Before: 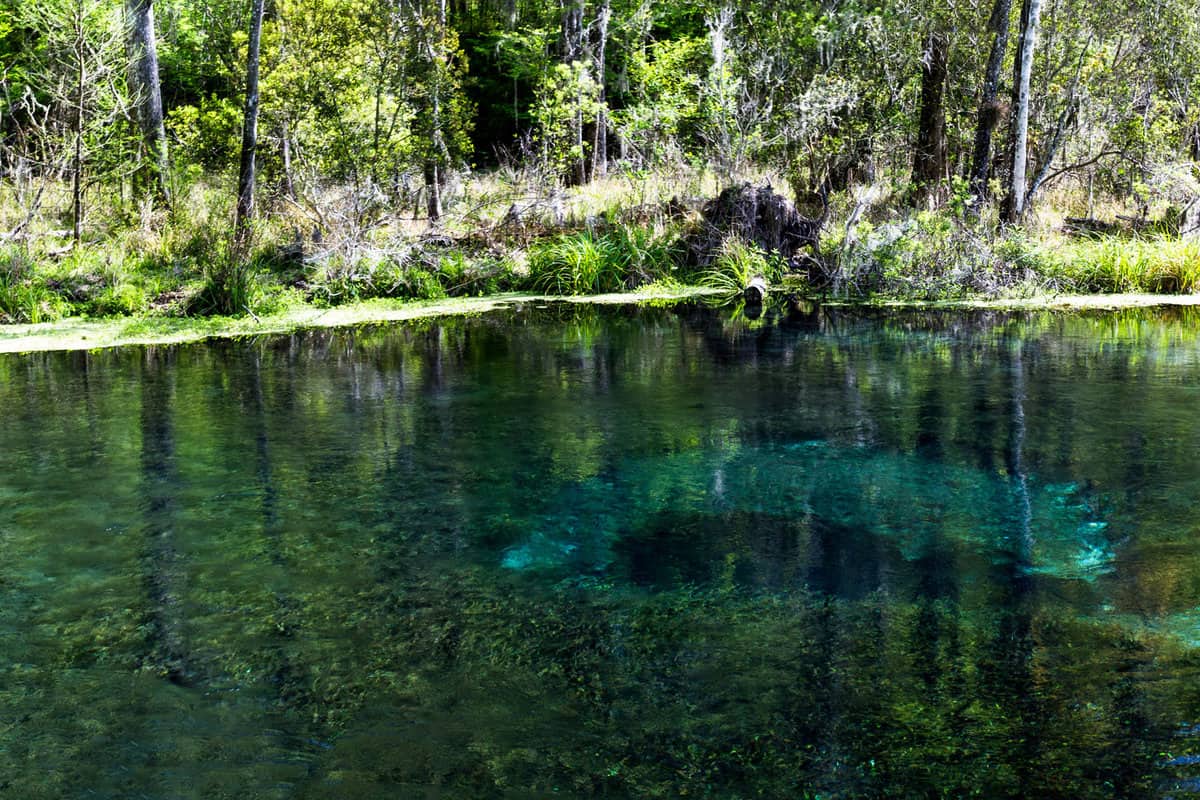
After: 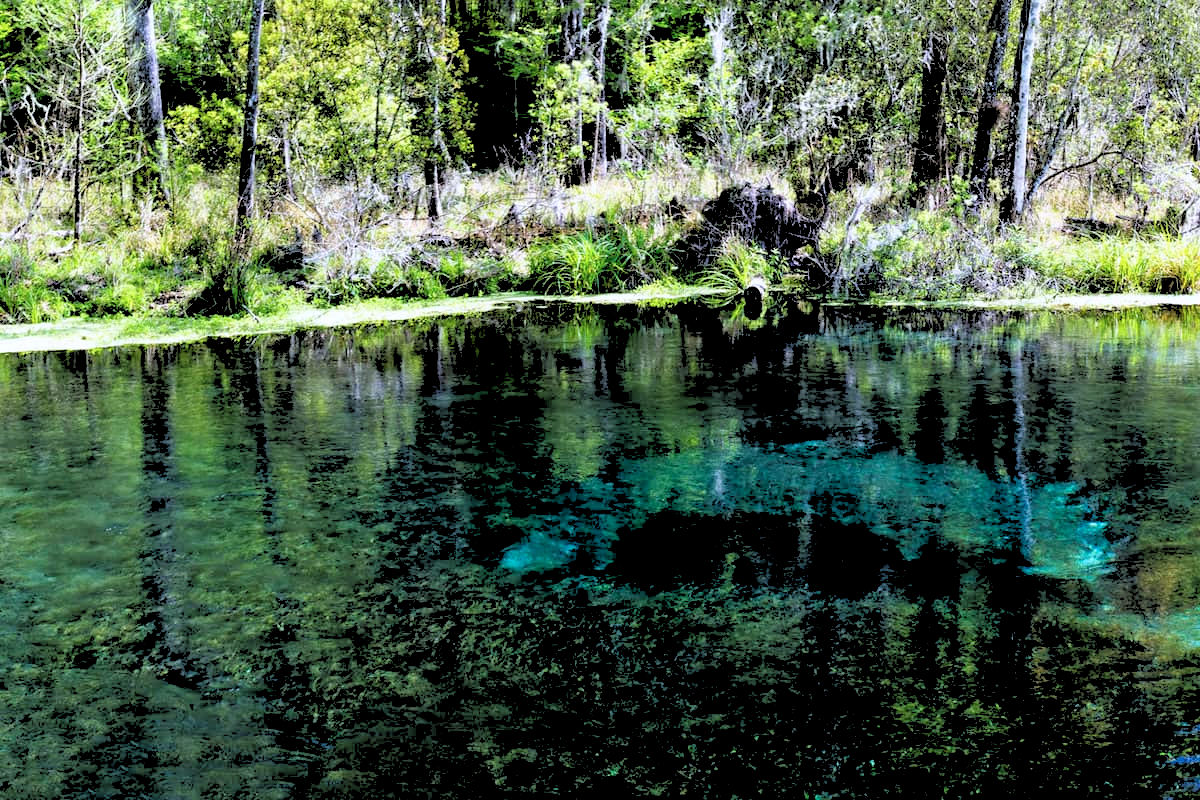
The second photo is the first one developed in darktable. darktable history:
rgb levels: levels [[0.027, 0.429, 0.996], [0, 0.5, 1], [0, 0.5, 1]]
color calibration: illuminant as shot in camera, x 0.358, y 0.373, temperature 4628.91 K
